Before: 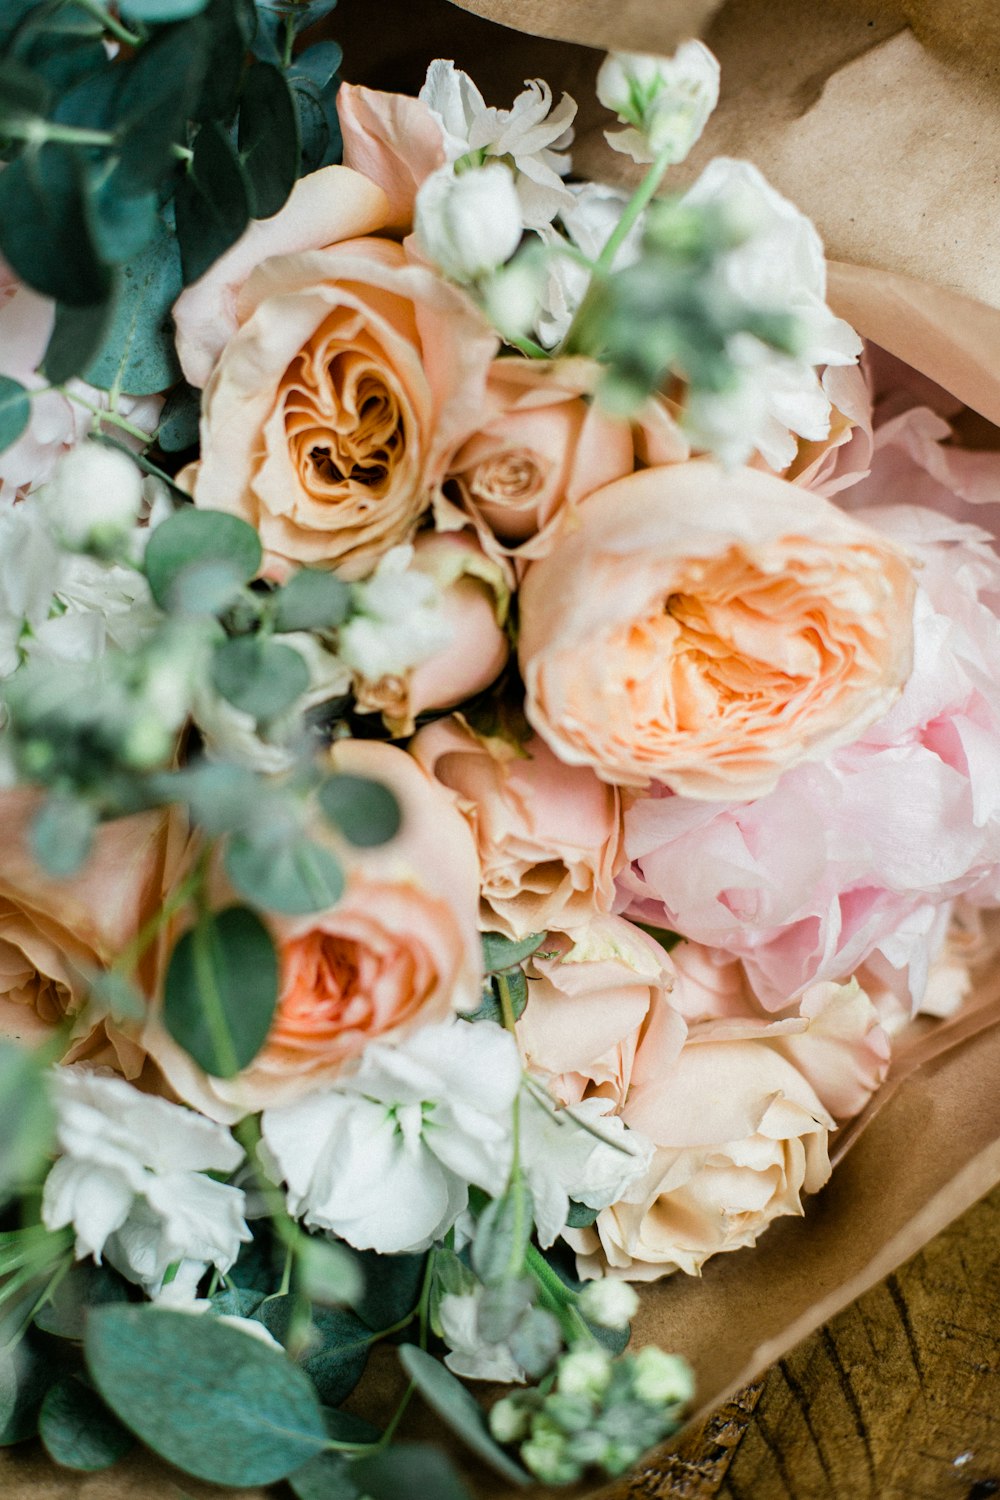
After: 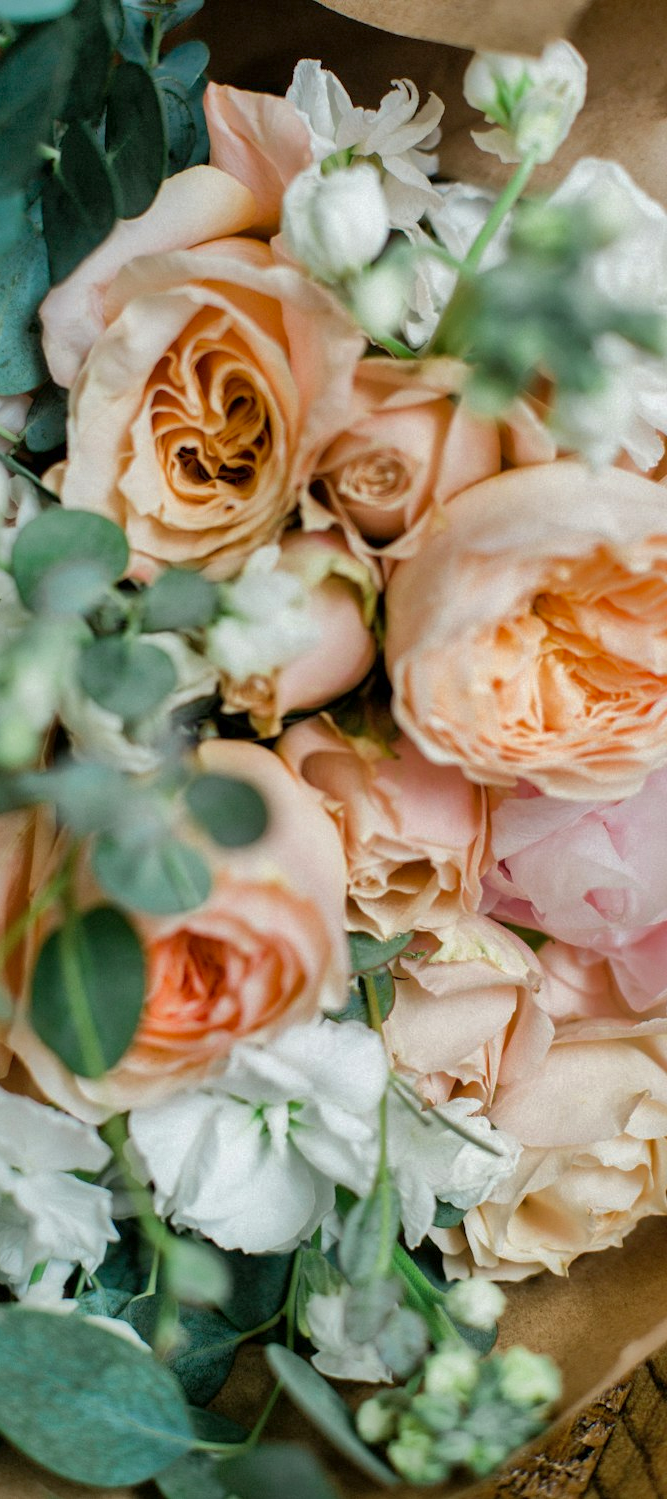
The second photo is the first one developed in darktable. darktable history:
crop and rotate: left 13.394%, right 19.879%
tone equalizer: mask exposure compensation -0.492 EV
shadows and highlights: highlights -59.84
local contrast: mode bilateral grid, contrast 20, coarseness 50, detail 120%, midtone range 0.2
